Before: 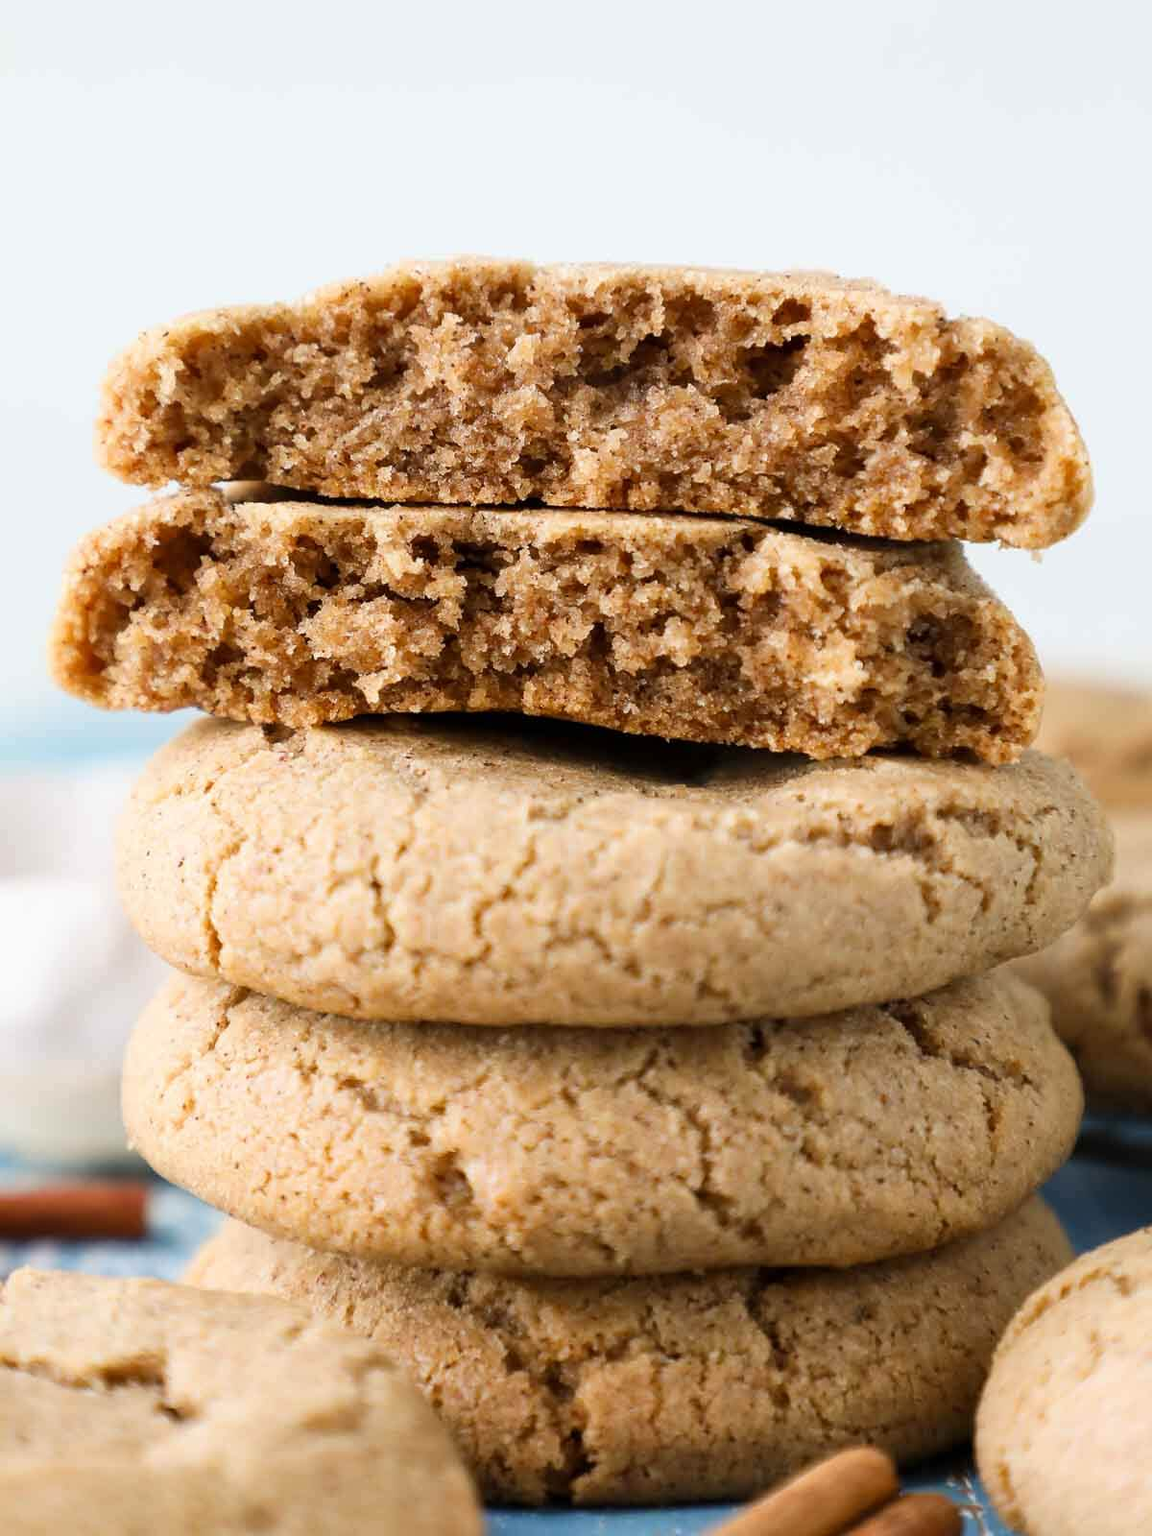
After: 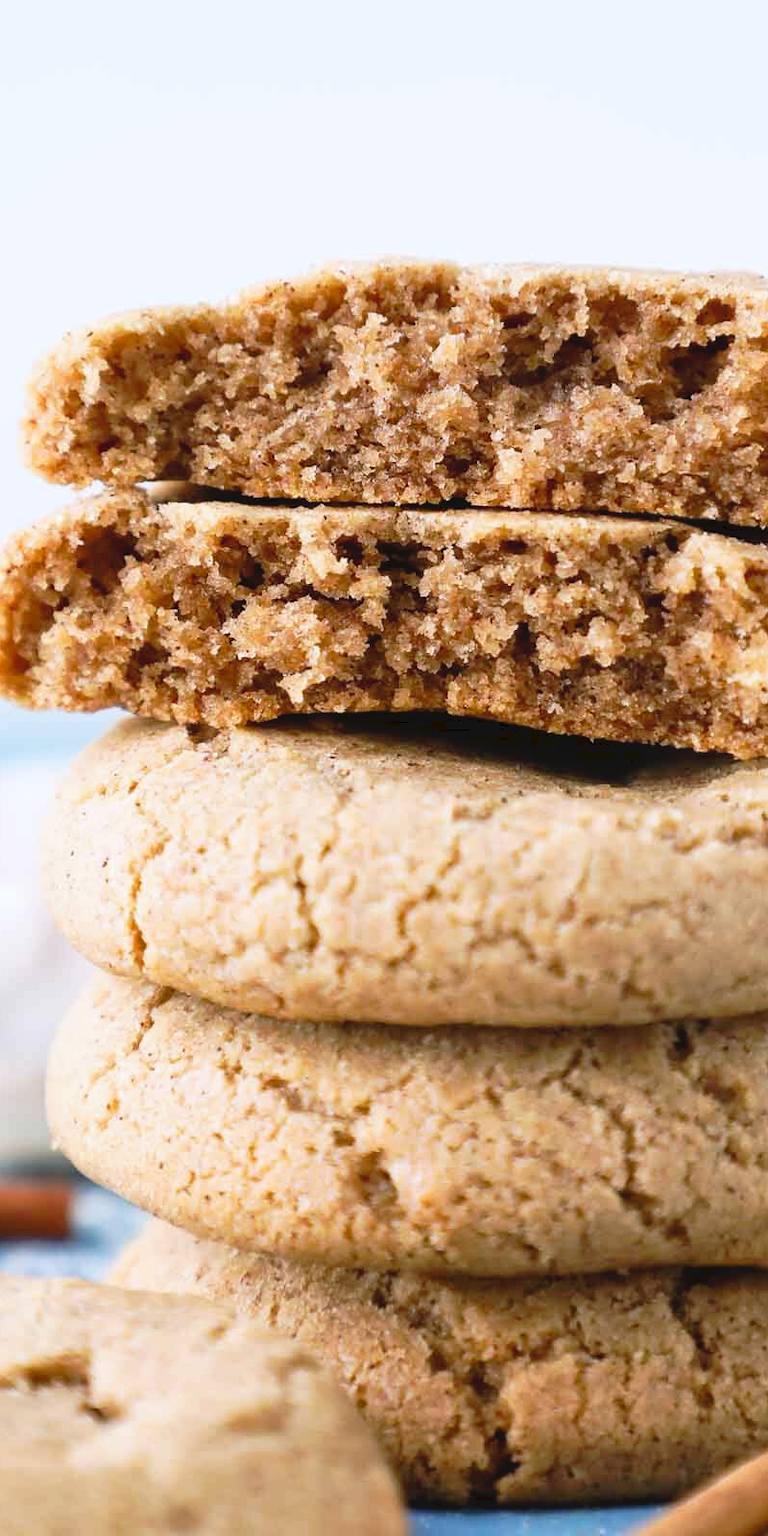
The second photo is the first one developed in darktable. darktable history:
rotate and perspective: automatic cropping off
shadows and highlights: shadows 25, highlights -25
crop and rotate: left 6.617%, right 26.717%
tone curve: curves: ch0 [(0, 0) (0.003, 0.049) (0.011, 0.051) (0.025, 0.055) (0.044, 0.065) (0.069, 0.081) (0.1, 0.11) (0.136, 0.15) (0.177, 0.195) (0.224, 0.242) (0.277, 0.308) (0.335, 0.375) (0.399, 0.436) (0.468, 0.5) (0.543, 0.574) (0.623, 0.665) (0.709, 0.761) (0.801, 0.851) (0.898, 0.933) (1, 1)], preserve colors none
white balance: red 0.984, blue 1.059
